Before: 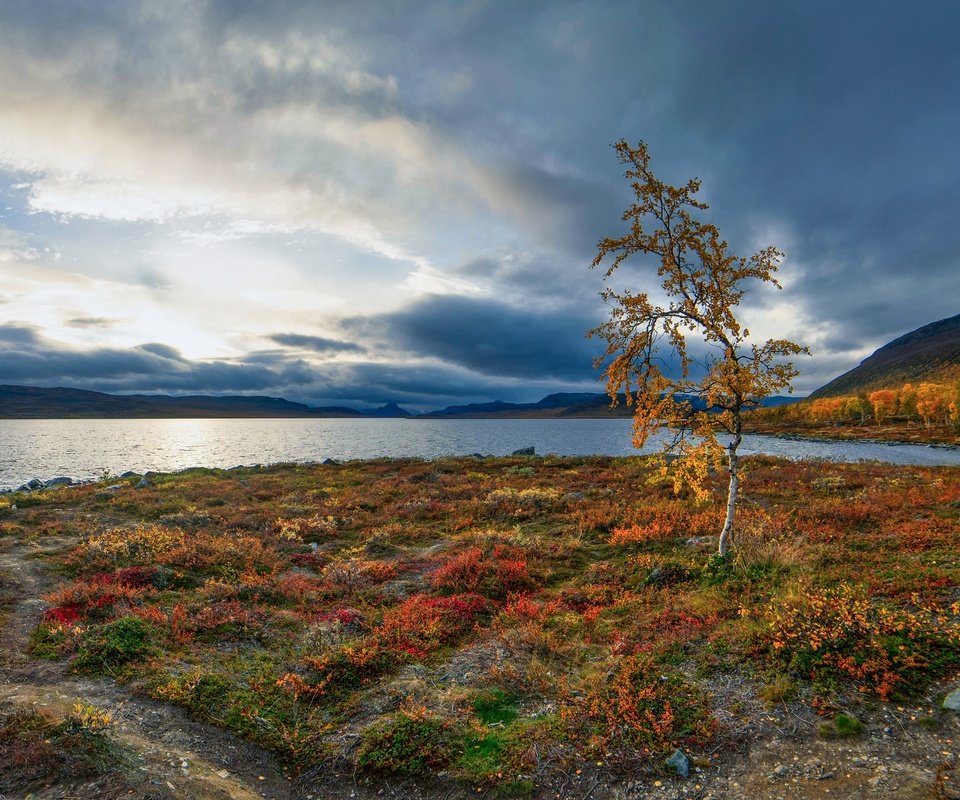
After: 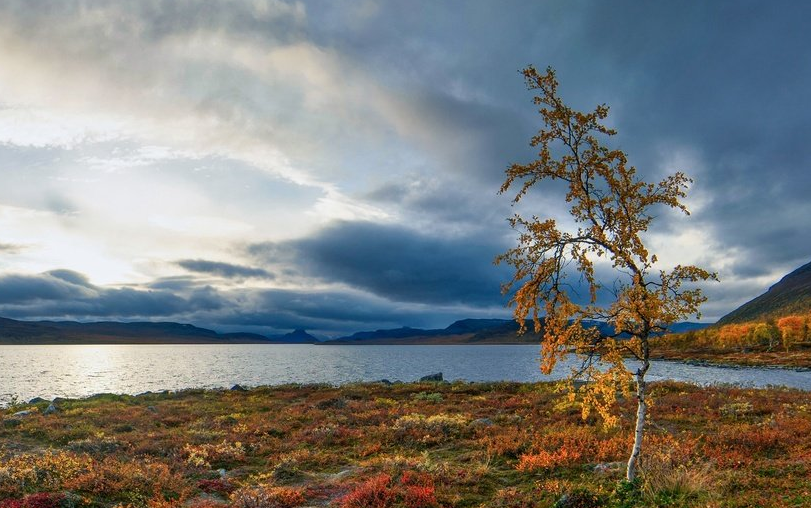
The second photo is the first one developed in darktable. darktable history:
crop and rotate: left 9.627%, top 9.368%, right 5.861%, bottom 27.107%
